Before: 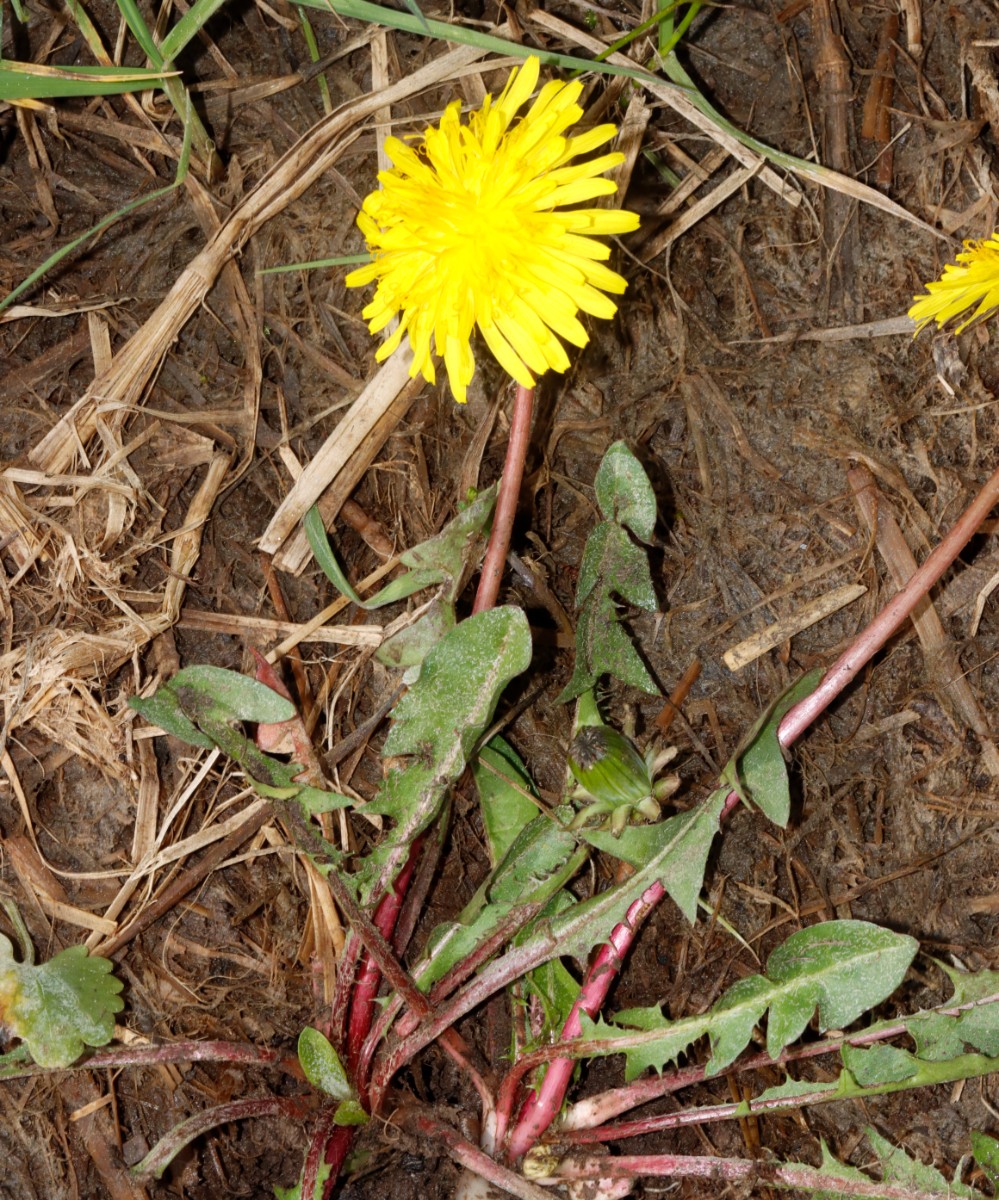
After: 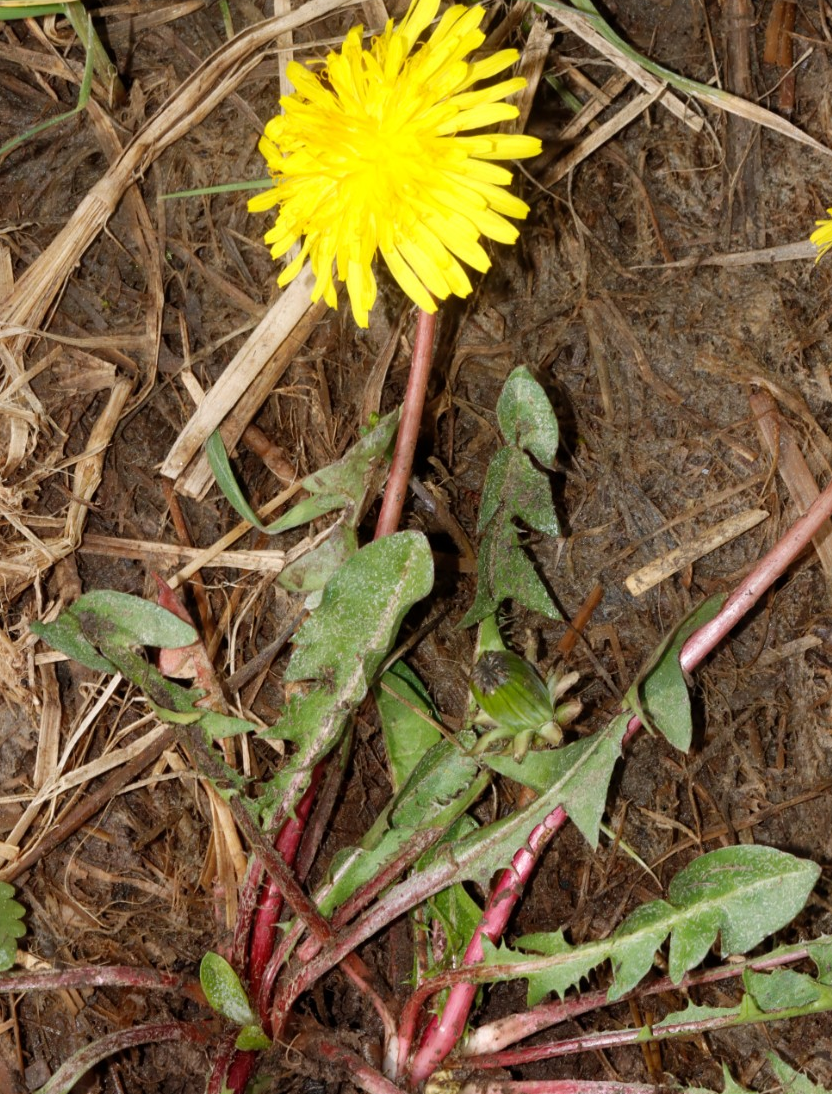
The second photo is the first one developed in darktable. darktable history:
crop: left 9.825%, top 6.308%, right 6.891%, bottom 2.471%
